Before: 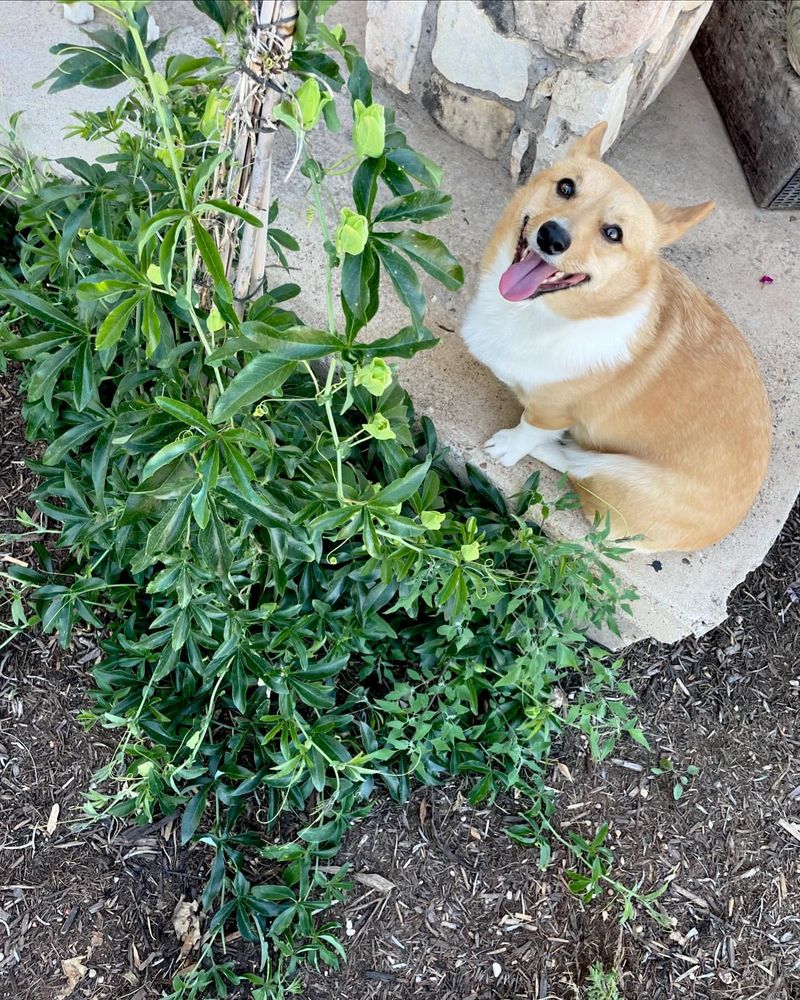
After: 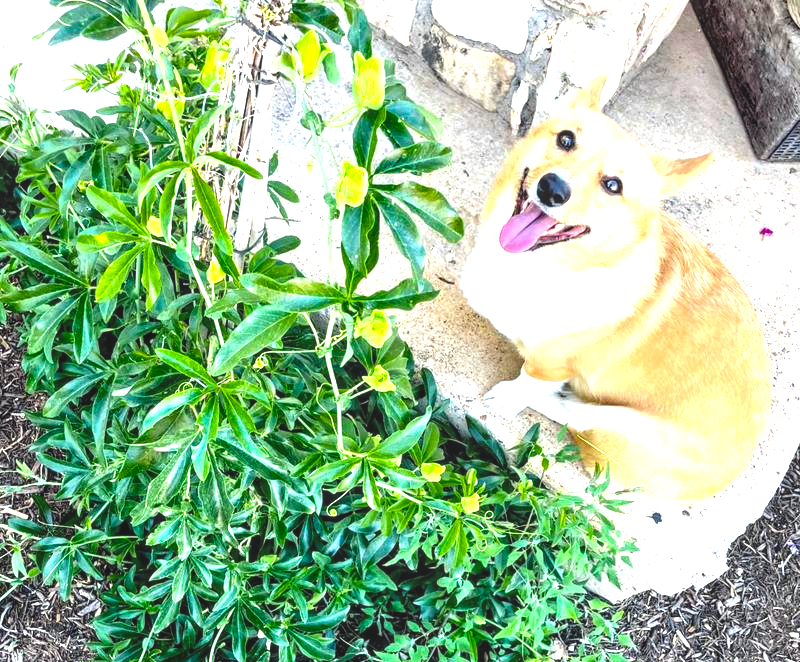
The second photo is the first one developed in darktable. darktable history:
levels: levels [0.062, 0.494, 0.925]
exposure: black level correction 0, exposure 1 EV, compensate highlight preservation false
local contrast: on, module defaults
crop and rotate: top 4.888%, bottom 28.823%
color balance rgb: shadows lift › chroma 1.553%, shadows lift › hue 261.25°, global offset › luminance 1.511%, linear chroma grading › global chroma 9.981%, perceptual saturation grading › global saturation 19.871%, global vibrance 24.466%
